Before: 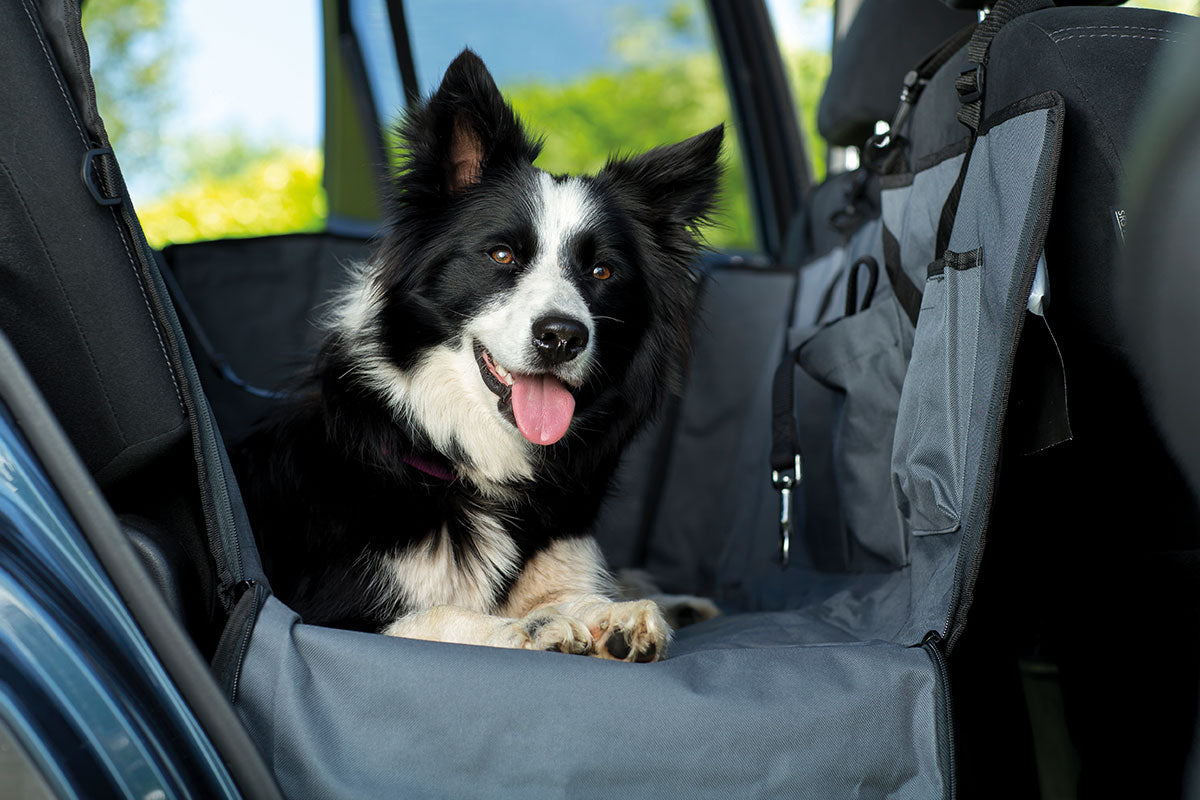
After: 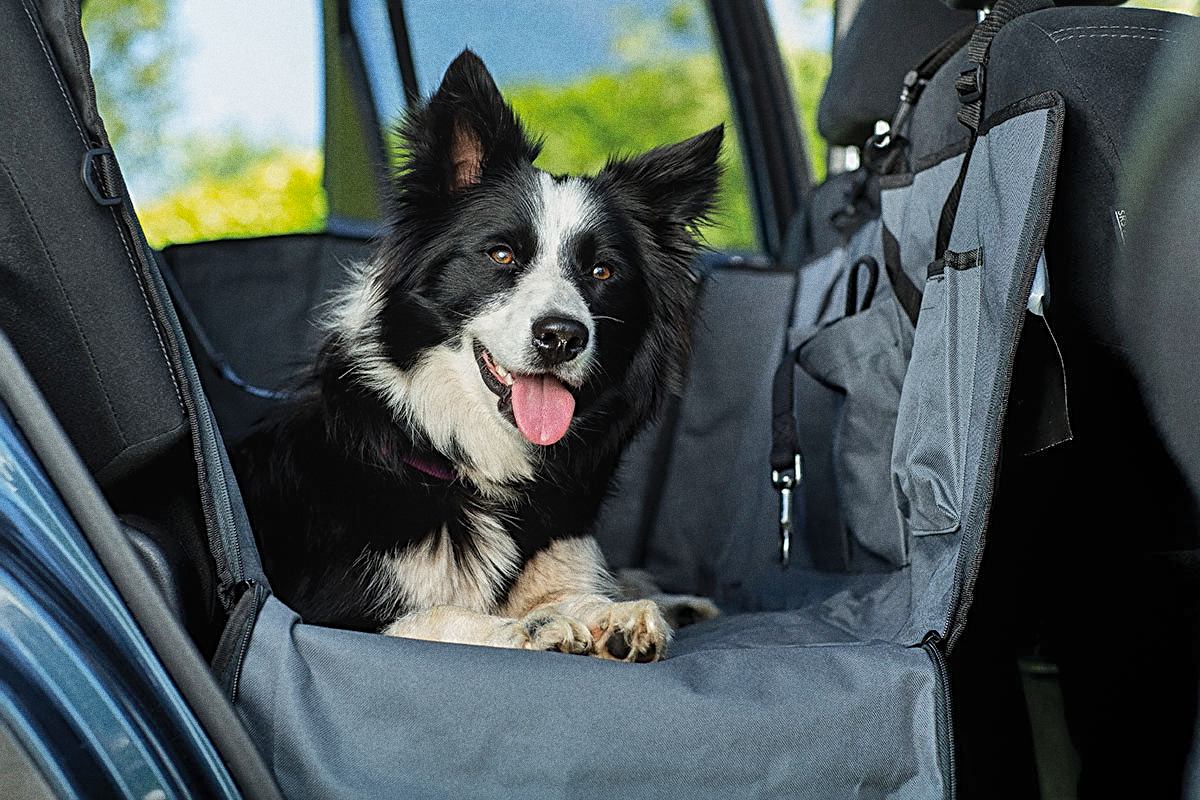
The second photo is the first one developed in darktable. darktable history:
grain: coarseness 0.09 ISO, strength 40%
local contrast: detail 110%
sharpen: radius 3.119
shadows and highlights: soften with gaussian
